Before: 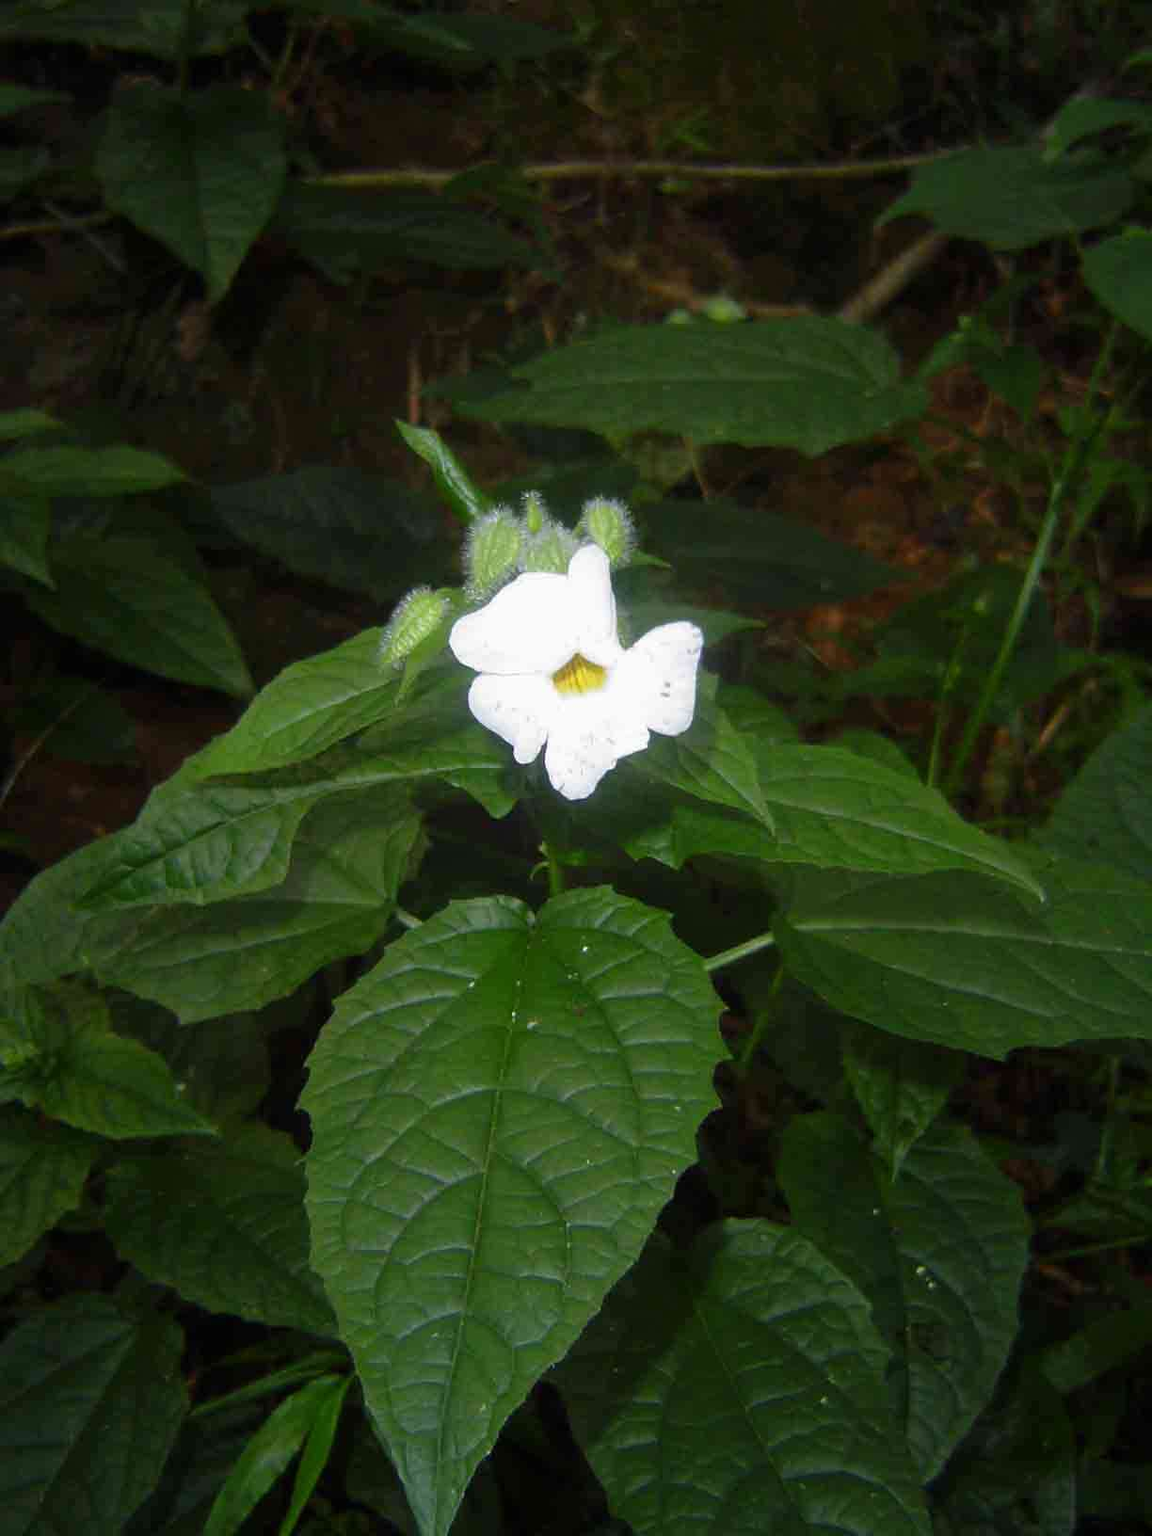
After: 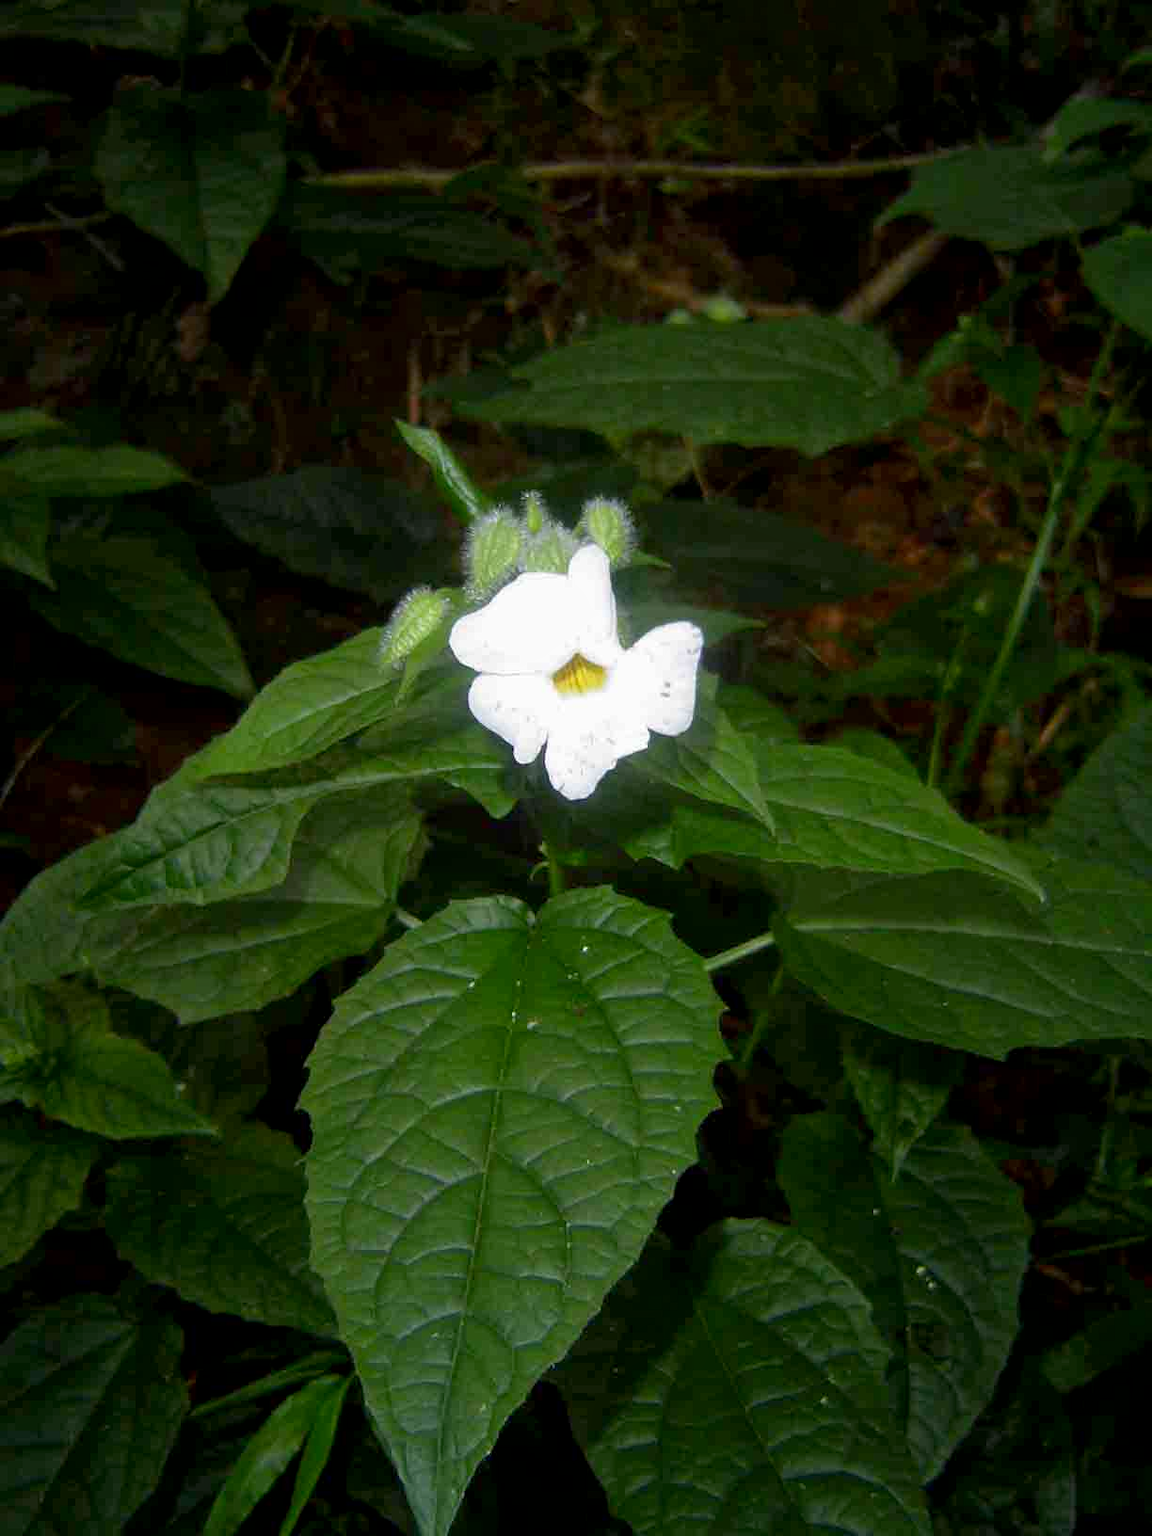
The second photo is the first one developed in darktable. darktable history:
exposure: black level correction 0.005, exposure 0.001 EV, compensate highlight preservation false
local contrast: mode bilateral grid, contrast 10, coarseness 25, detail 115%, midtone range 0.2
